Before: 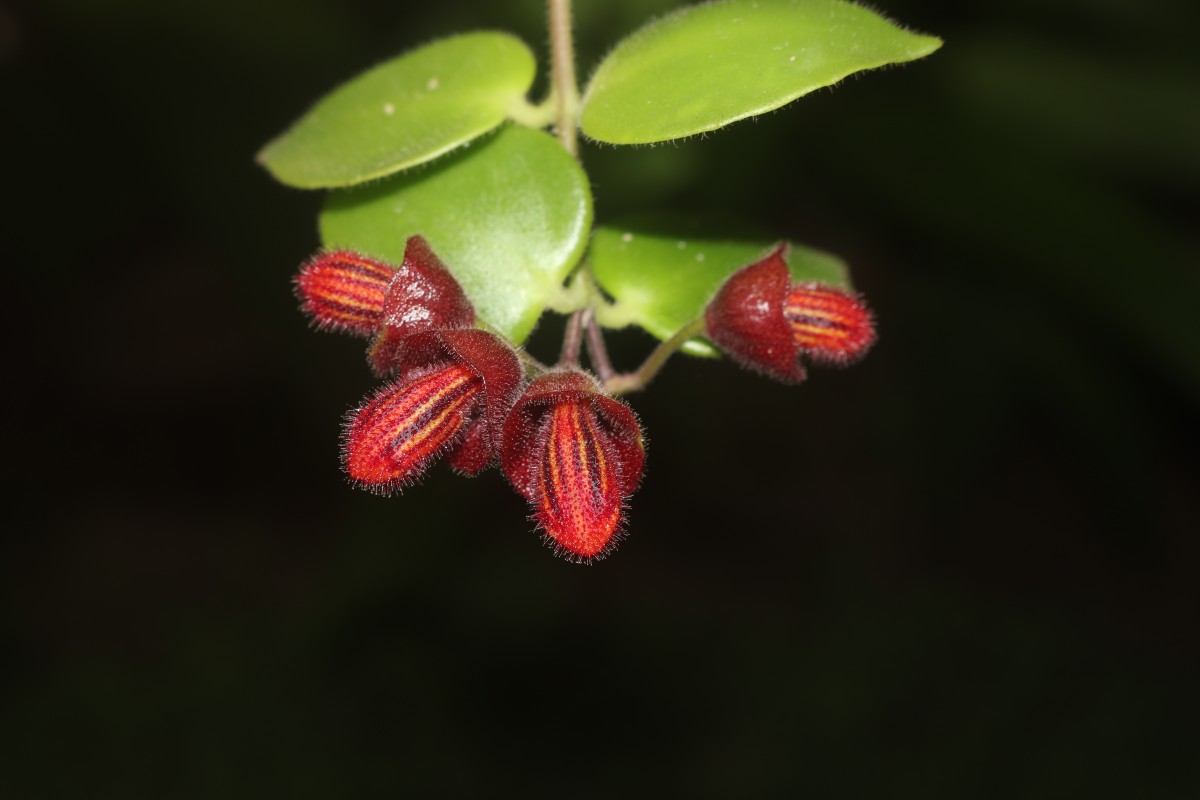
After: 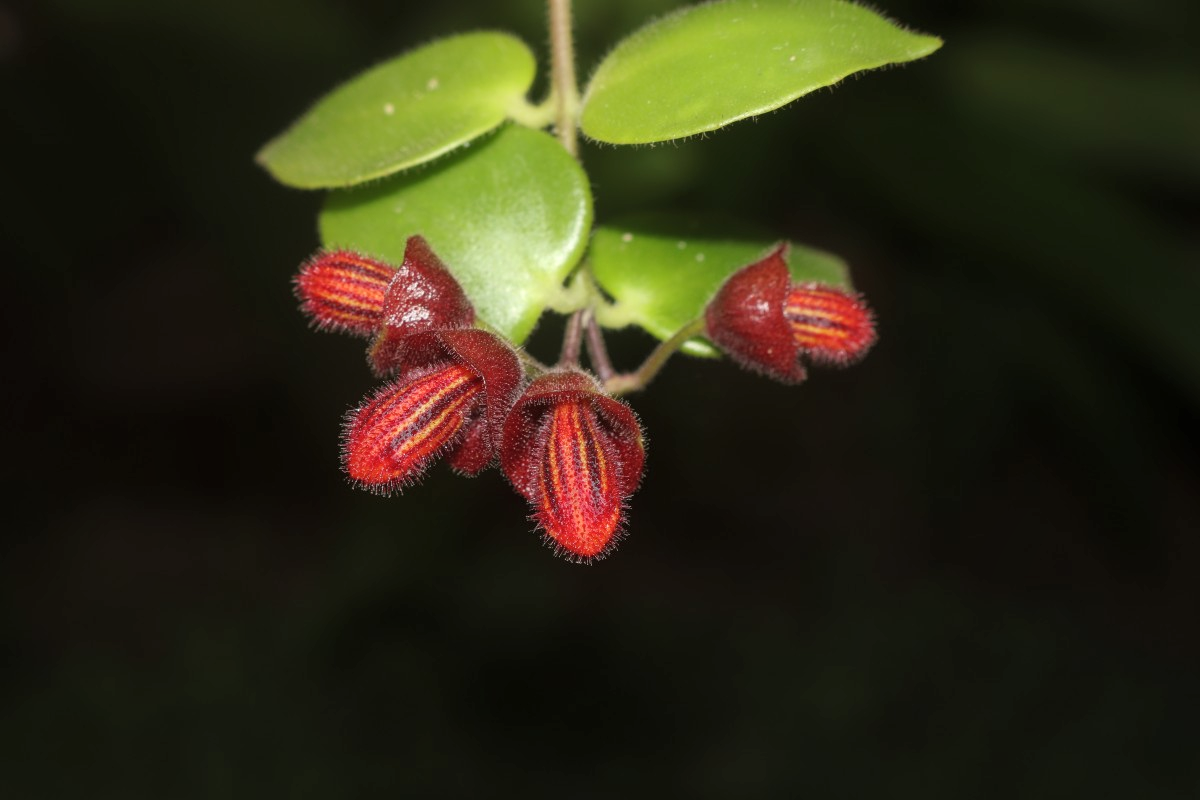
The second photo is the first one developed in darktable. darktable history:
shadows and highlights: shadows 25.47, highlights -25.05
local contrast: highlights 101%, shadows 102%, detail 119%, midtone range 0.2
